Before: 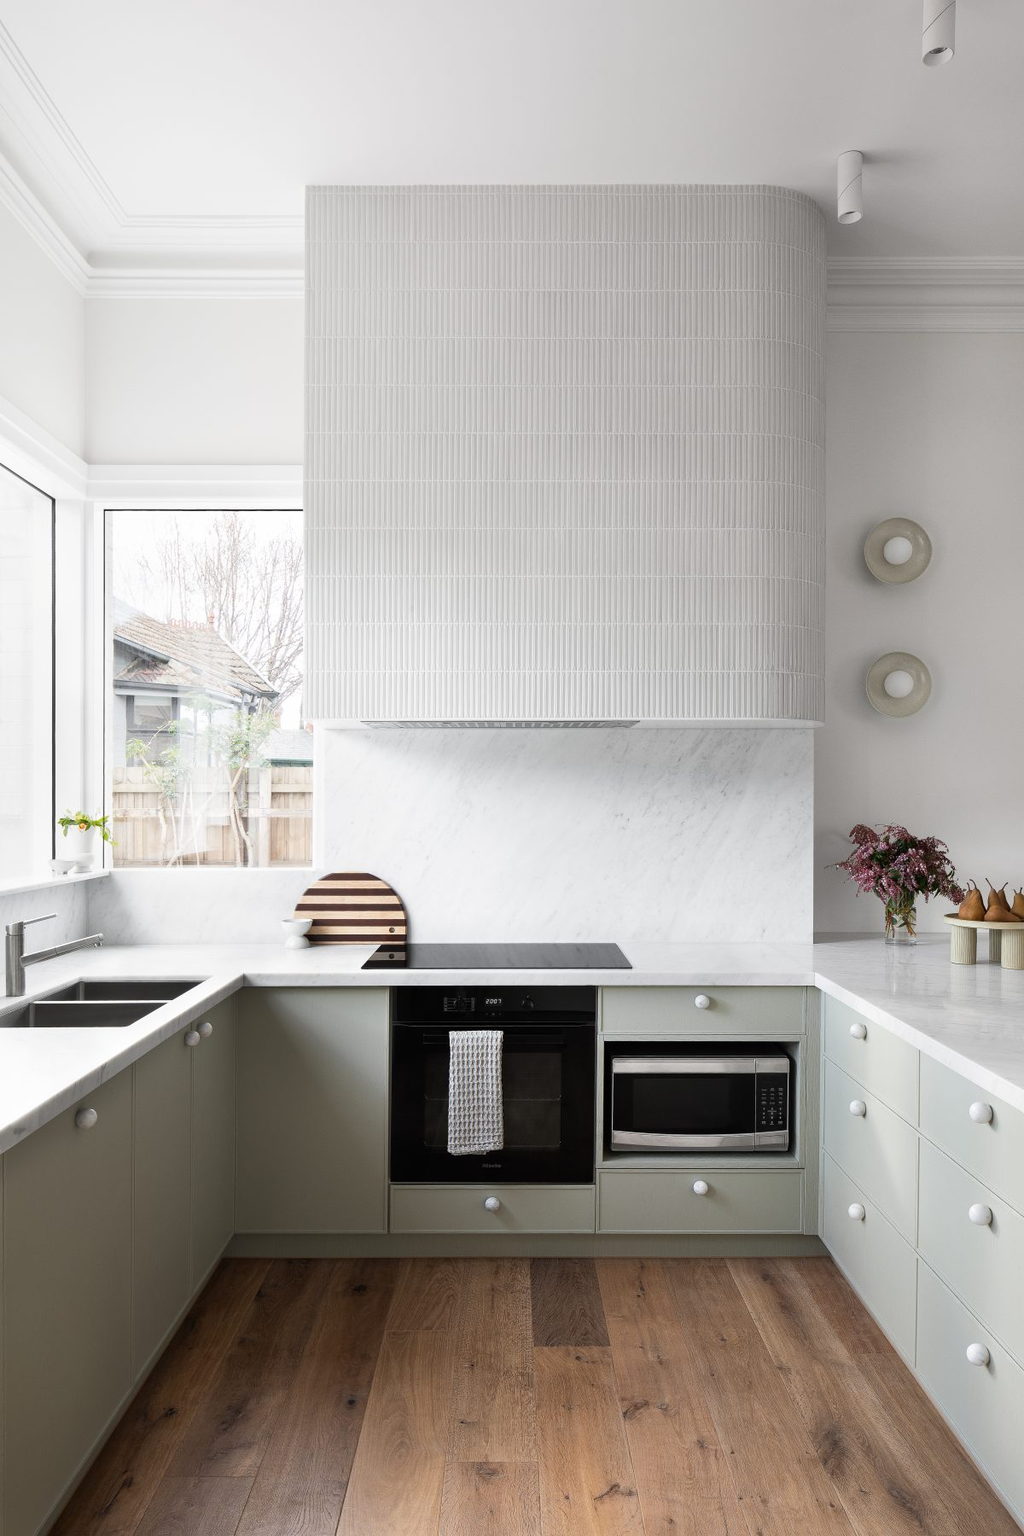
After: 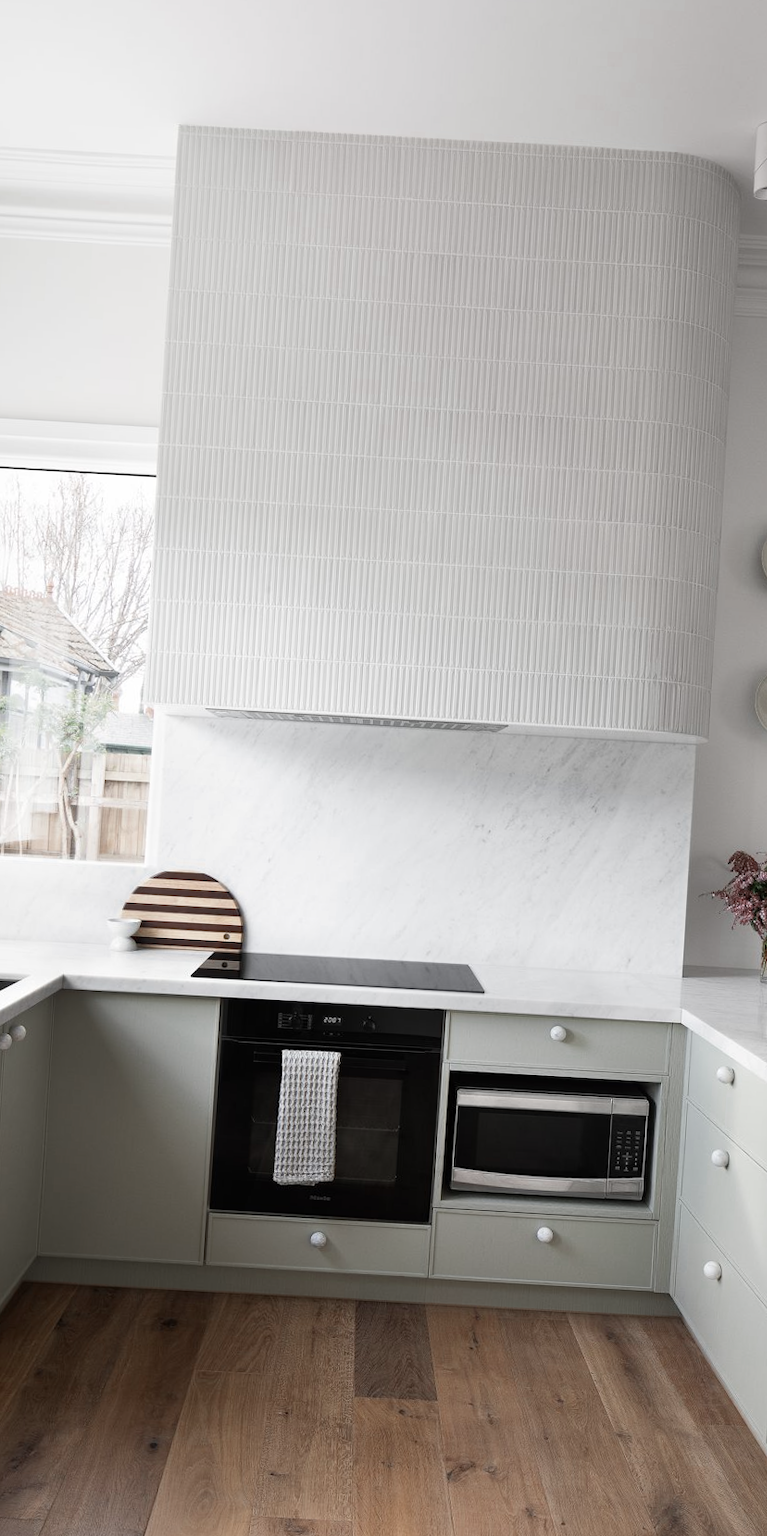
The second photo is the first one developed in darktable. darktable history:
color zones: curves: ch0 [(0, 0.5) (0.125, 0.4) (0.25, 0.5) (0.375, 0.4) (0.5, 0.4) (0.625, 0.35) (0.75, 0.35) (0.875, 0.5)]; ch1 [(0, 0.35) (0.125, 0.45) (0.25, 0.35) (0.375, 0.35) (0.5, 0.35) (0.625, 0.35) (0.75, 0.45) (0.875, 0.35)]; ch2 [(0, 0.6) (0.125, 0.5) (0.25, 0.5) (0.375, 0.6) (0.5, 0.6) (0.625, 0.5) (0.75, 0.5) (0.875, 0.5)]
crop and rotate: angle -3.27°, left 14.277%, top 0.028%, right 10.766%, bottom 0.028%
